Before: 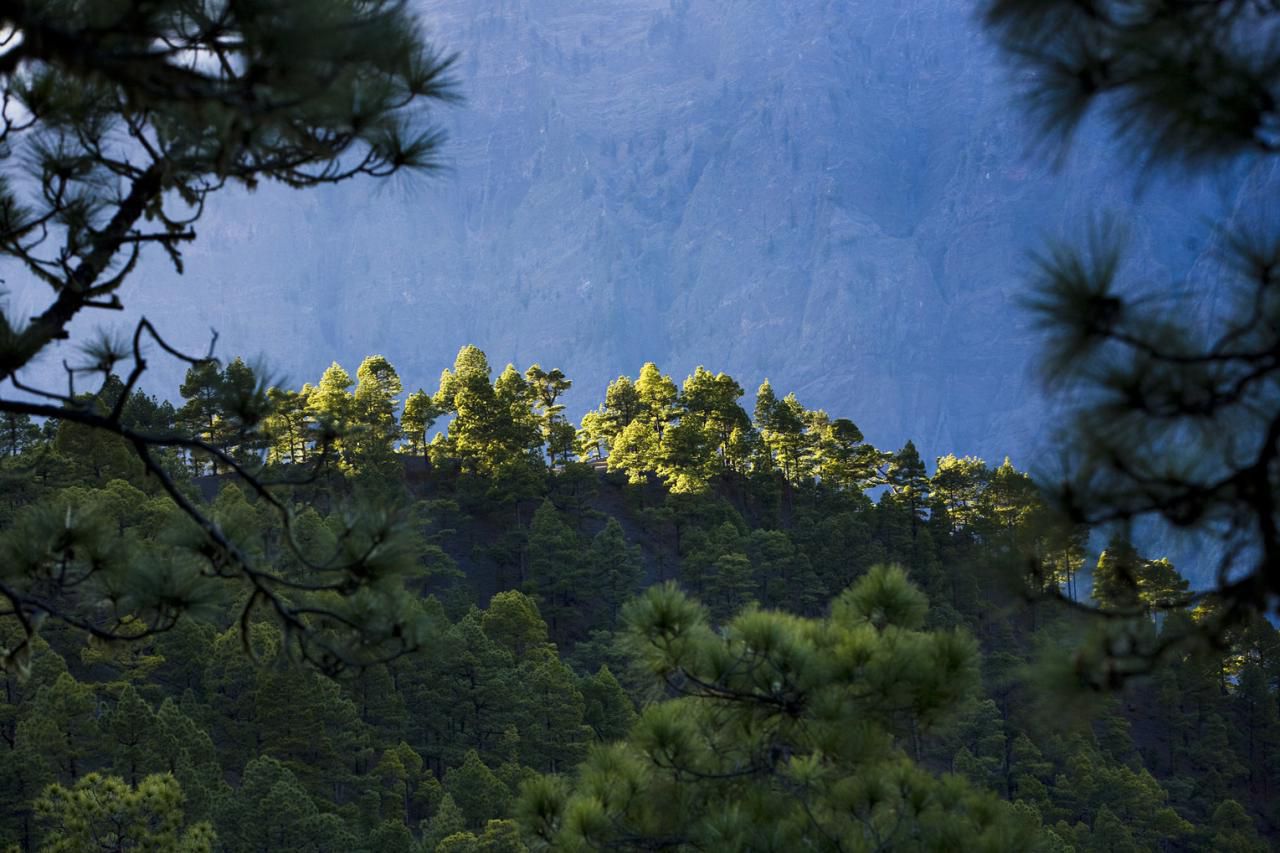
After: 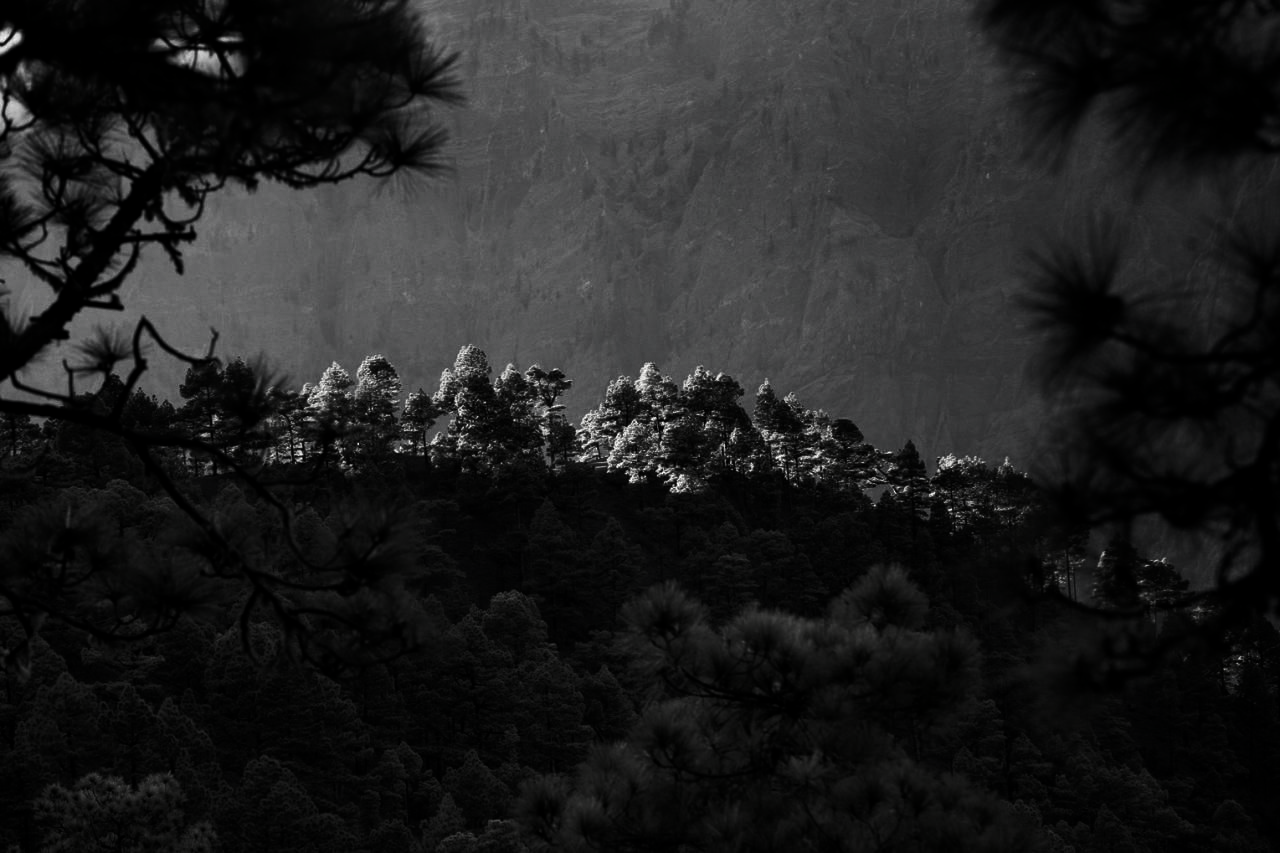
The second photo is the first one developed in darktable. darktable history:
exposure: black level correction 0.001, exposure 0.136 EV, compensate highlight preservation false
contrast brightness saturation: contrast -0.033, brightness -0.574, saturation -0.984
